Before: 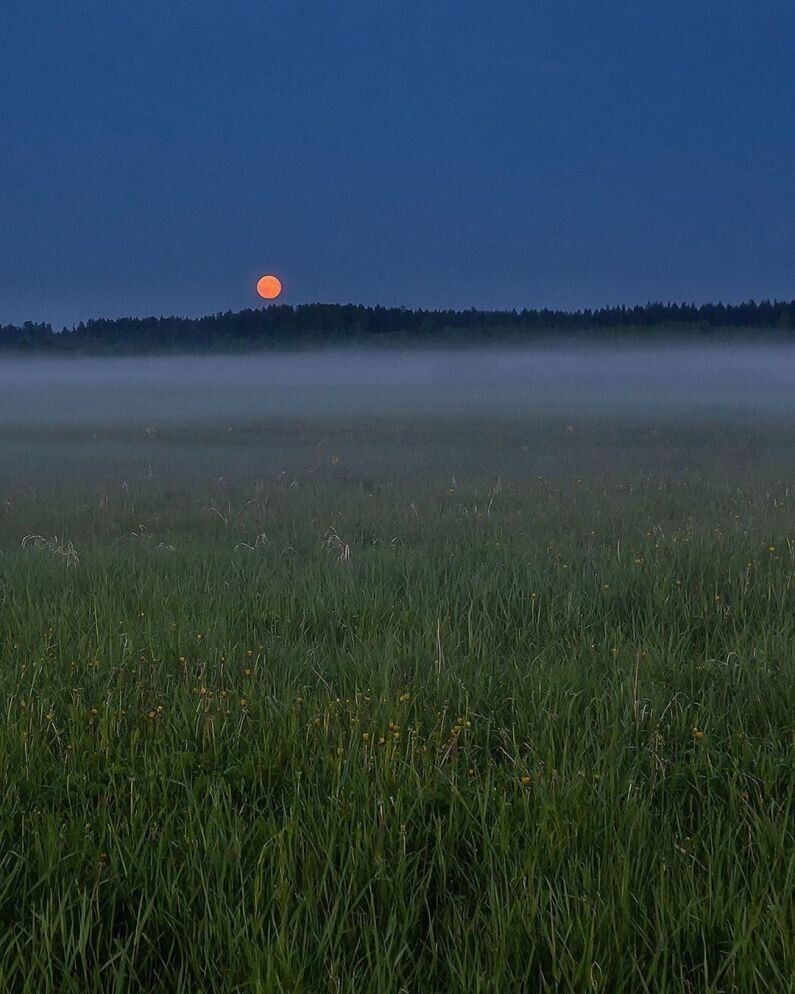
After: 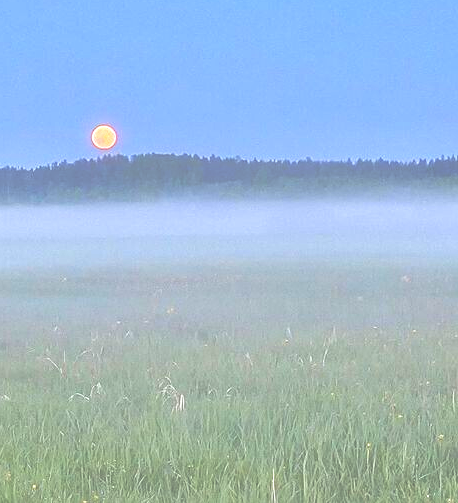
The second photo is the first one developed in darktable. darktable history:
shadows and highlights: shadows 1.61, highlights 41.27
local contrast: detail 150%
crop: left 20.804%, top 15.168%, right 21.536%, bottom 34.184%
sharpen: amount 0.204
tone curve: curves: ch0 [(0, 0) (0.003, 0.275) (0.011, 0.288) (0.025, 0.309) (0.044, 0.326) (0.069, 0.346) (0.1, 0.37) (0.136, 0.396) (0.177, 0.432) (0.224, 0.473) (0.277, 0.516) (0.335, 0.566) (0.399, 0.611) (0.468, 0.661) (0.543, 0.711) (0.623, 0.761) (0.709, 0.817) (0.801, 0.867) (0.898, 0.911) (1, 1)], color space Lab, linked channels, preserve colors none
exposure: black level correction -0.024, exposure 1.393 EV, compensate exposure bias true, compensate highlight preservation false
